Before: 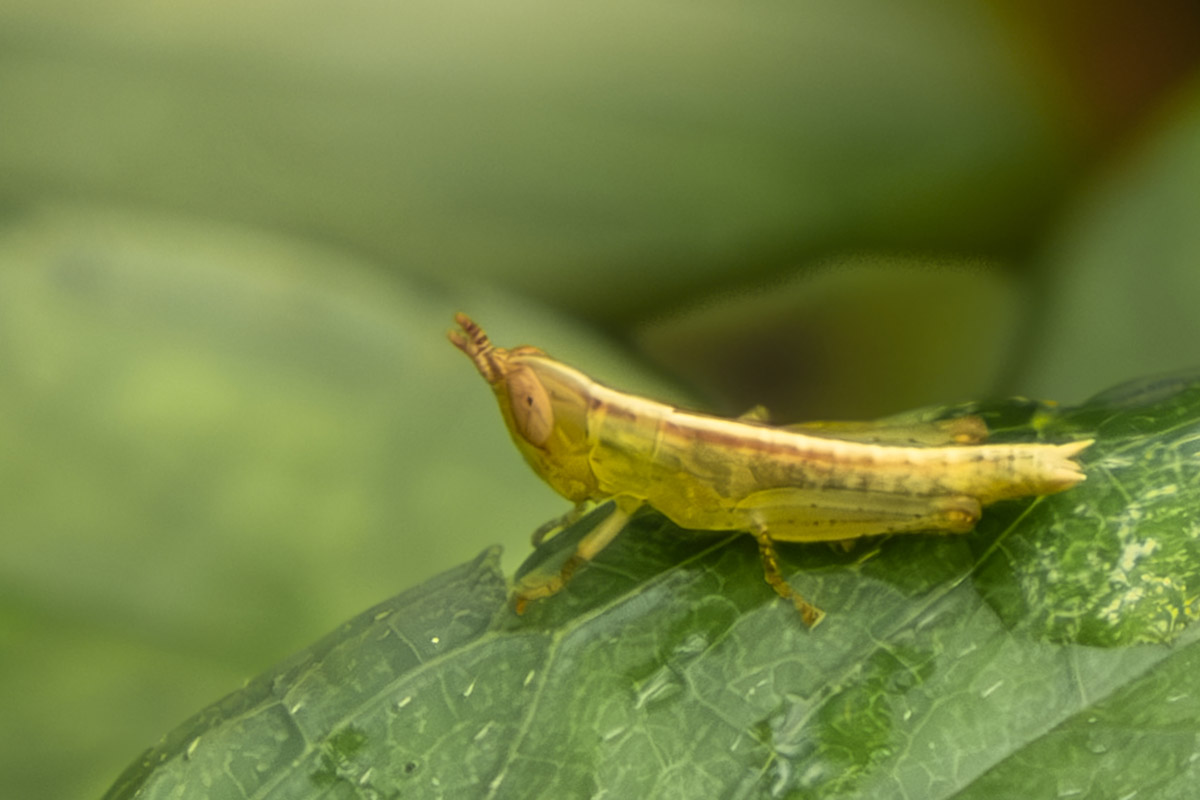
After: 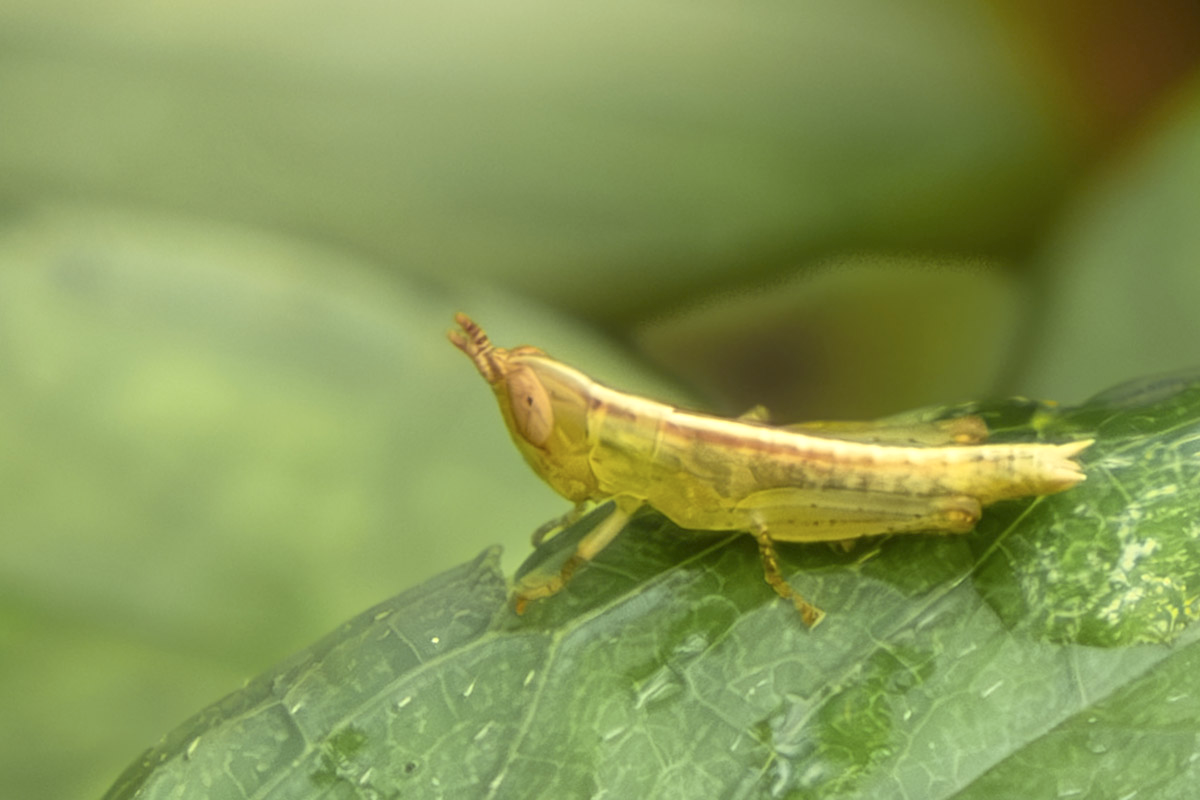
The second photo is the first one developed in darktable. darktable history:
exposure: exposure 0.6 EV, compensate highlight preservation false
color balance: contrast -15%
color correction: highlights a* -2.73, highlights b* -2.09, shadows a* 2.41, shadows b* 2.73
